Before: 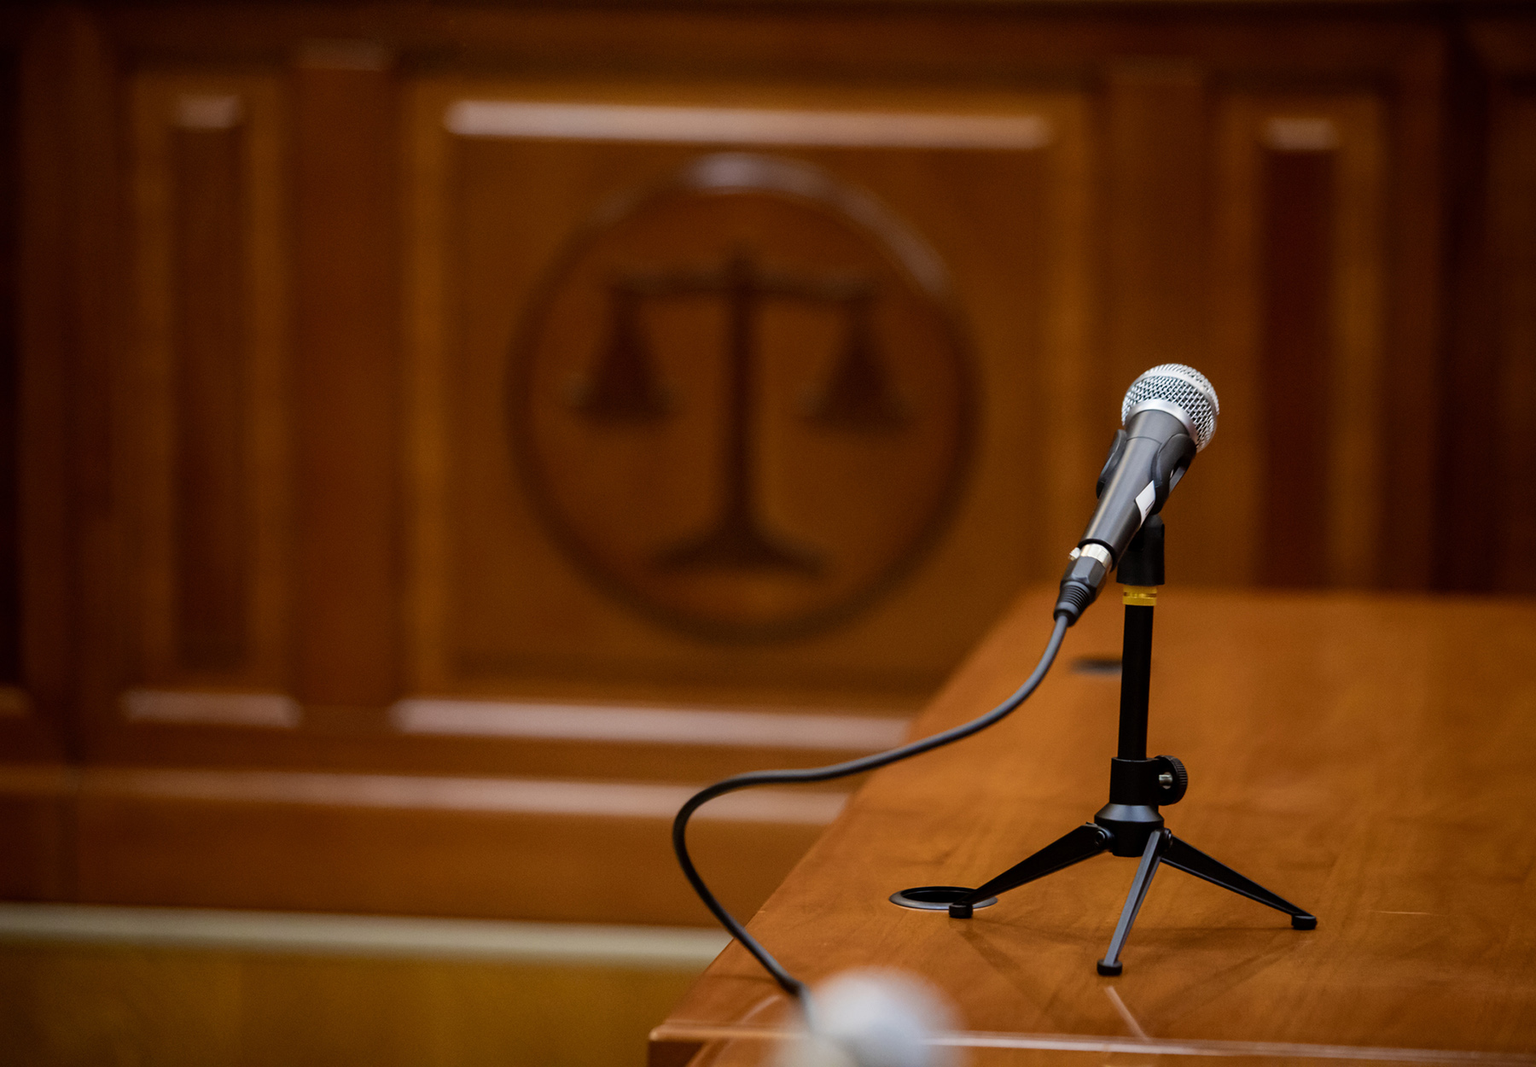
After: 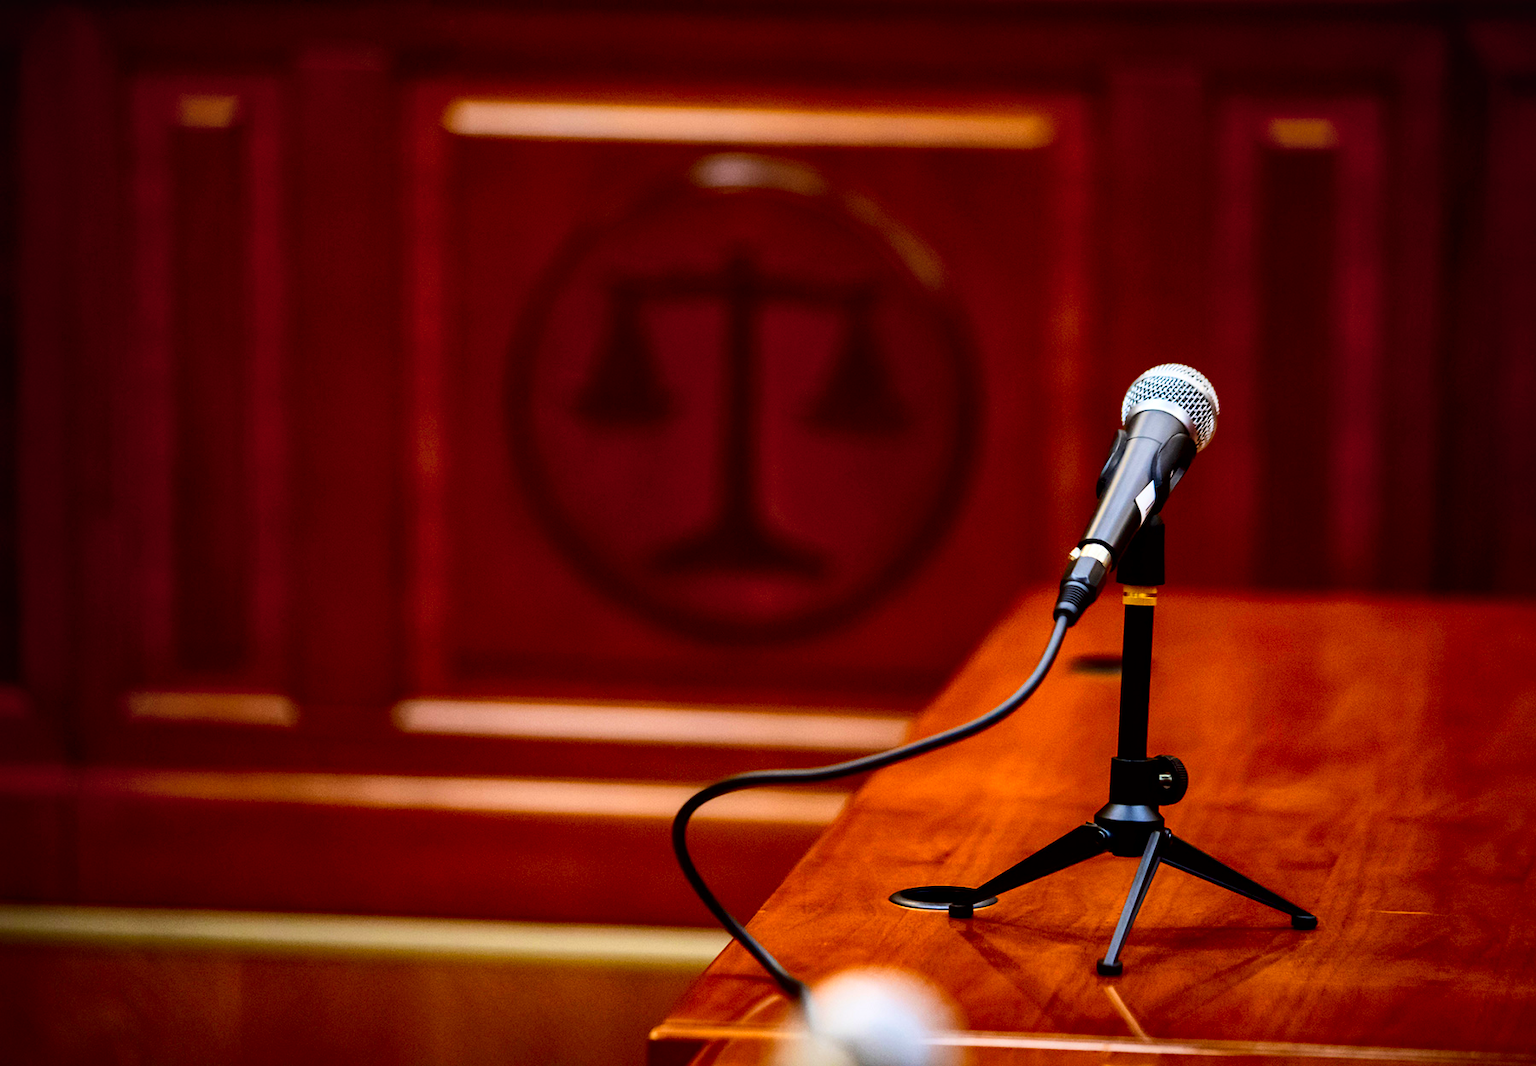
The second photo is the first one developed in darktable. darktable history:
contrast brightness saturation: contrast 0.256, brightness 0.018, saturation 0.887
local contrast: mode bilateral grid, contrast 24, coarseness 60, detail 151%, midtone range 0.2
tone curve: curves: ch0 [(0, 0.012) (0.056, 0.046) (0.218, 0.213) (0.606, 0.62) (0.82, 0.846) (1, 1)]; ch1 [(0, 0) (0.226, 0.261) (0.403, 0.437) (0.469, 0.472) (0.495, 0.499) (0.514, 0.504) (0.545, 0.555) (0.59, 0.598) (0.714, 0.733) (1, 1)]; ch2 [(0, 0) (0.269, 0.299) (0.459, 0.45) (0.498, 0.499) (0.523, 0.512) (0.568, 0.558) (0.634, 0.617) (0.702, 0.662) (0.781, 0.775) (1, 1)], preserve colors none
